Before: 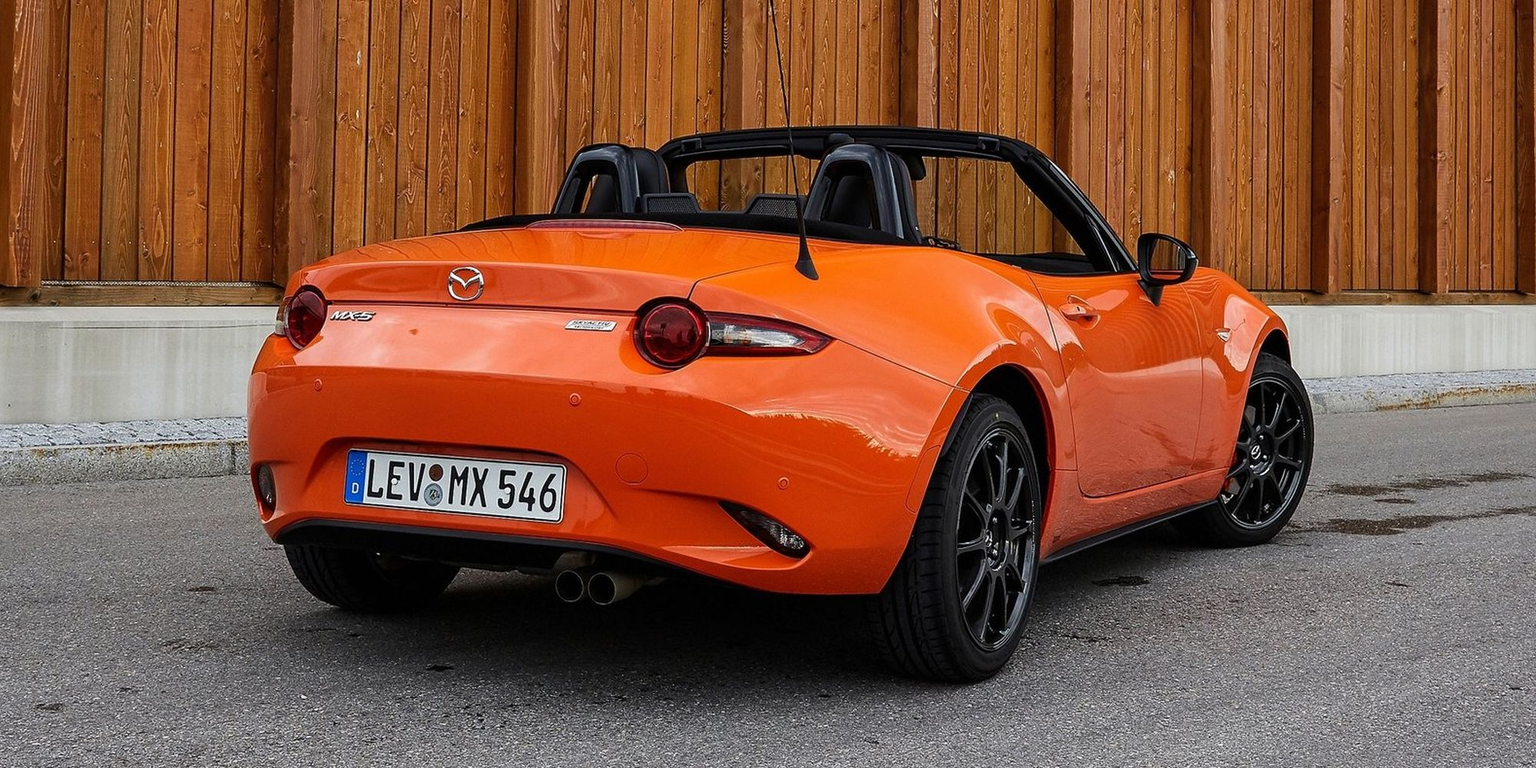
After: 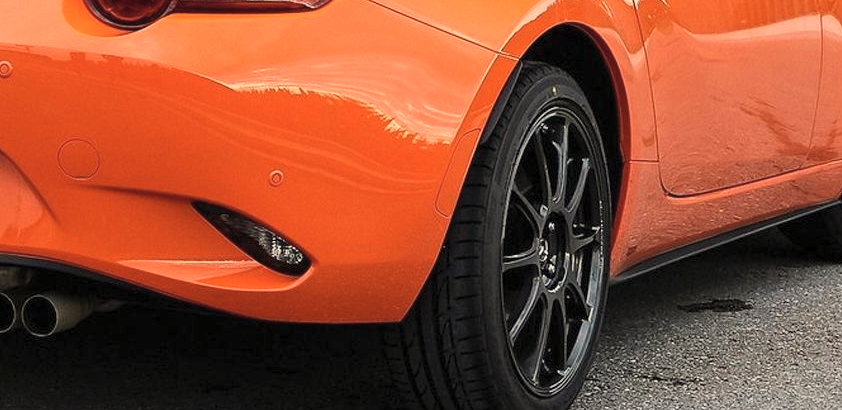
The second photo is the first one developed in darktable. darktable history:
crop: left 37.221%, top 45.169%, right 20.63%, bottom 13.777%
contrast brightness saturation: contrast 0.14, brightness 0.21
white balance: red 1.029, blue 0.92
